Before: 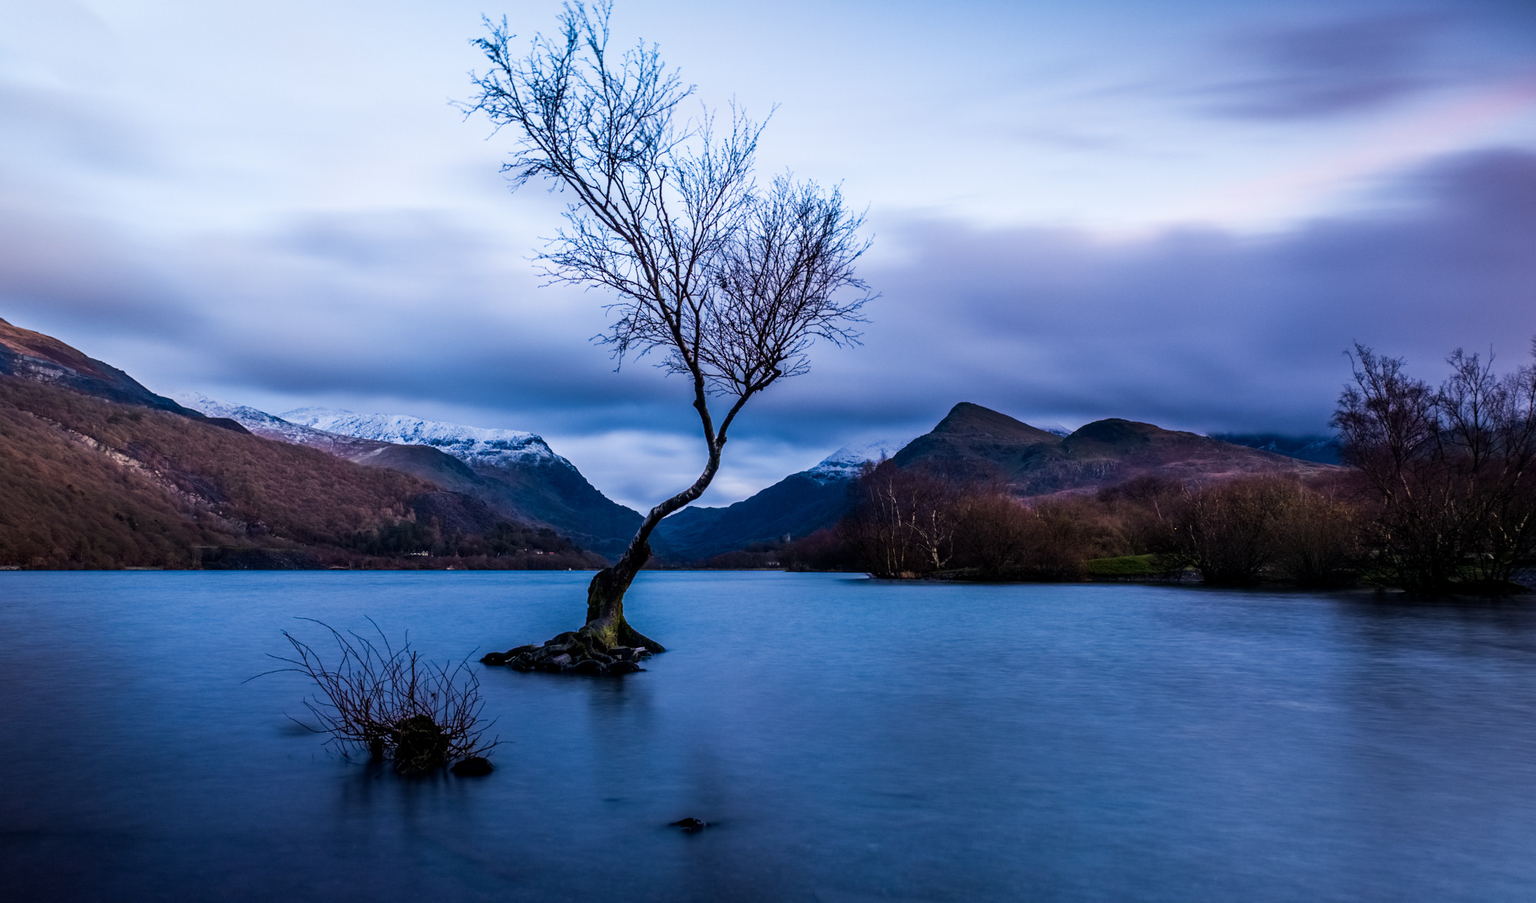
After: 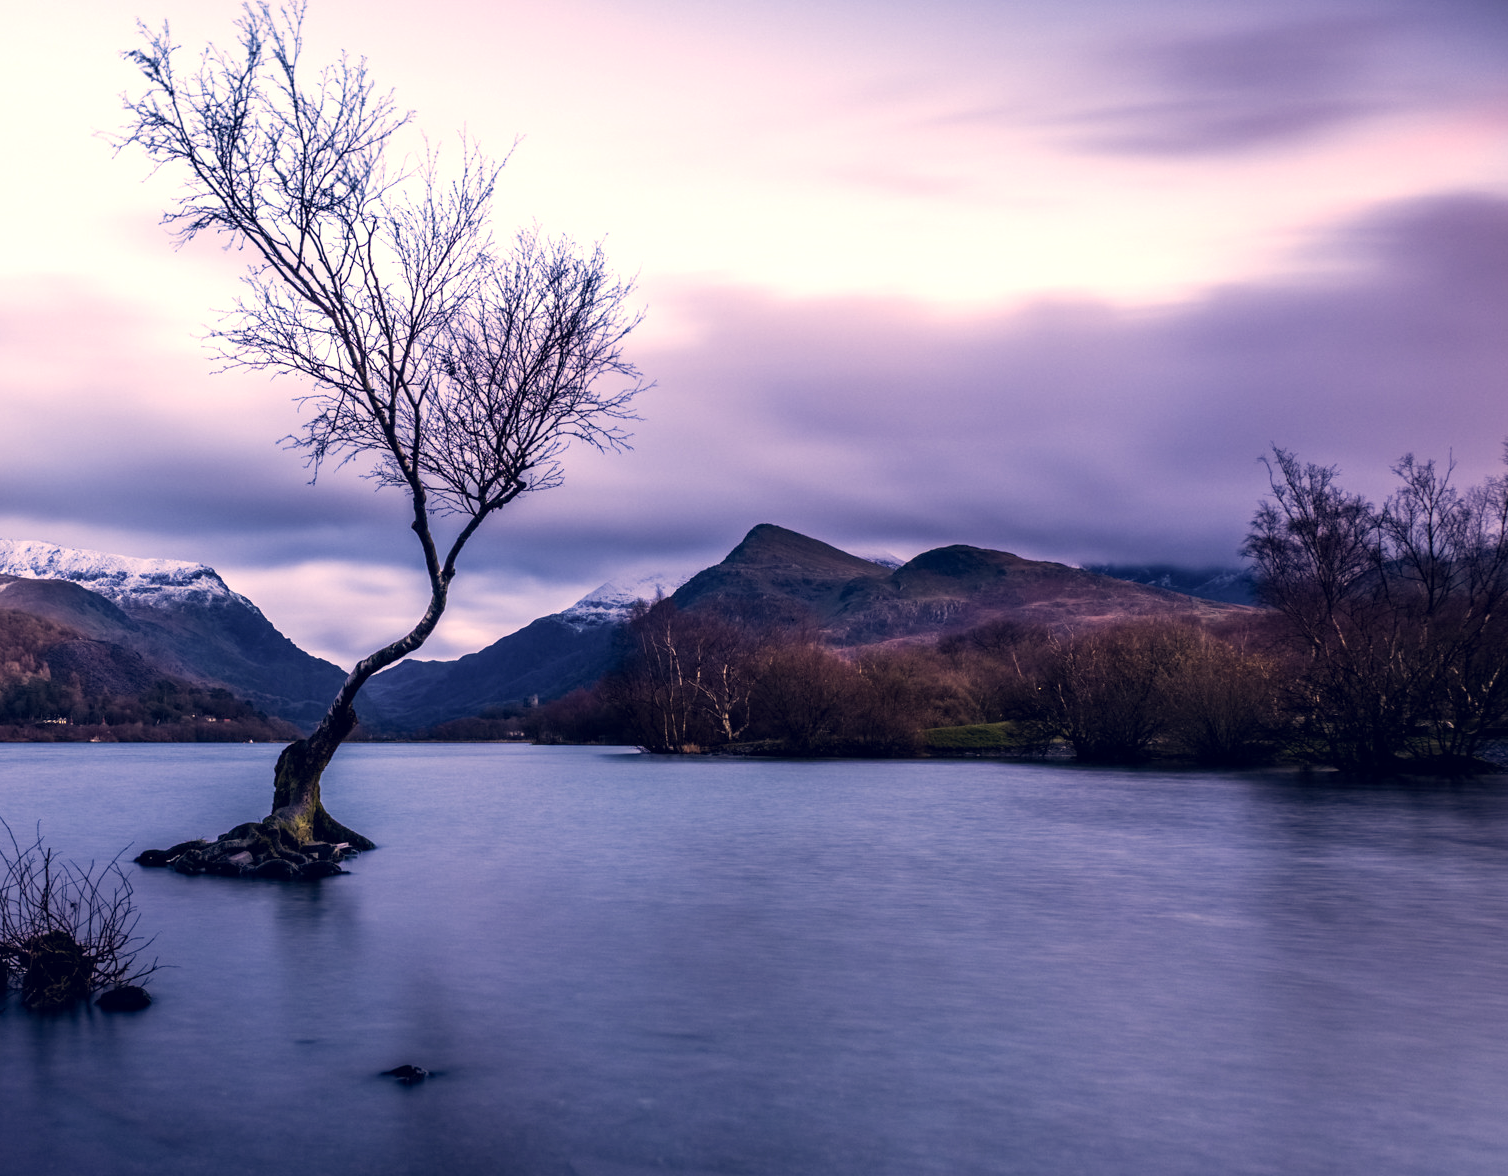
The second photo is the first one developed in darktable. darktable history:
crop and rotate: left 24.6%
exposure: black level correction 0, exposure 0.5 EV, compensate highlight preservation false
color correction: highlights a* 19.59, highlights b* 27.49, shadows a* 3.46, shadows b* -17.28, saturation 0.73
base curve: preserve colors none
